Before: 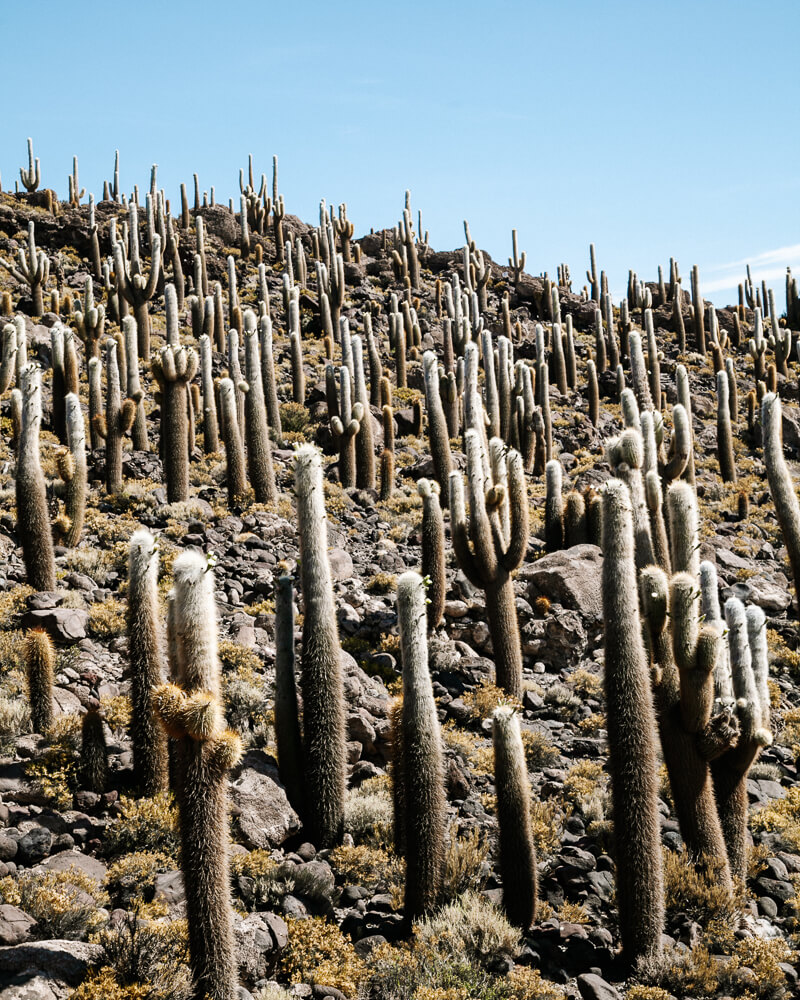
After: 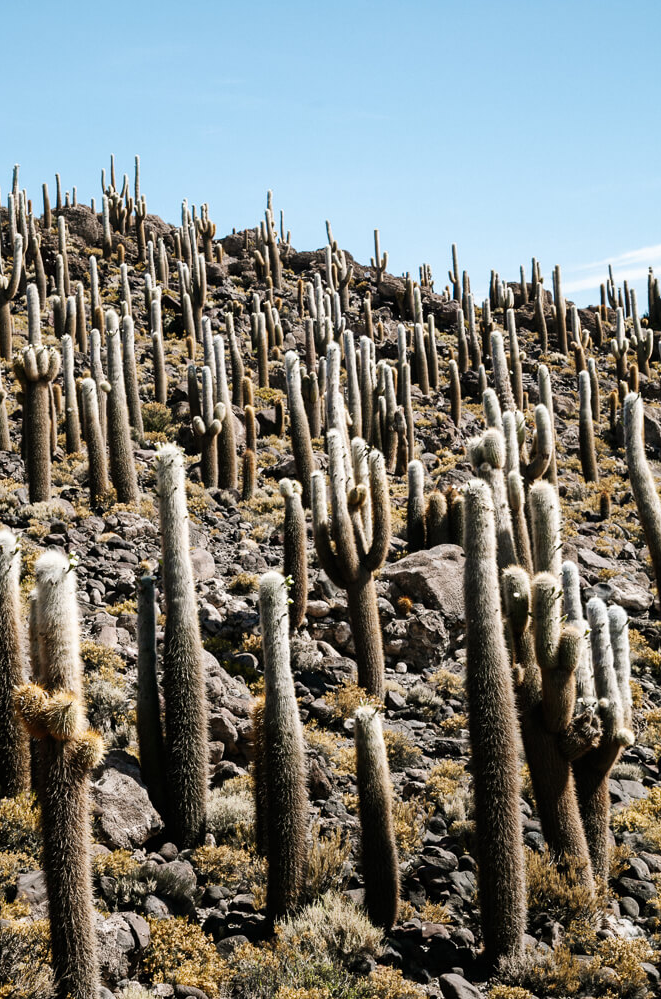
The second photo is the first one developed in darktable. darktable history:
crop: left 17.28%, bottom 0.043%
